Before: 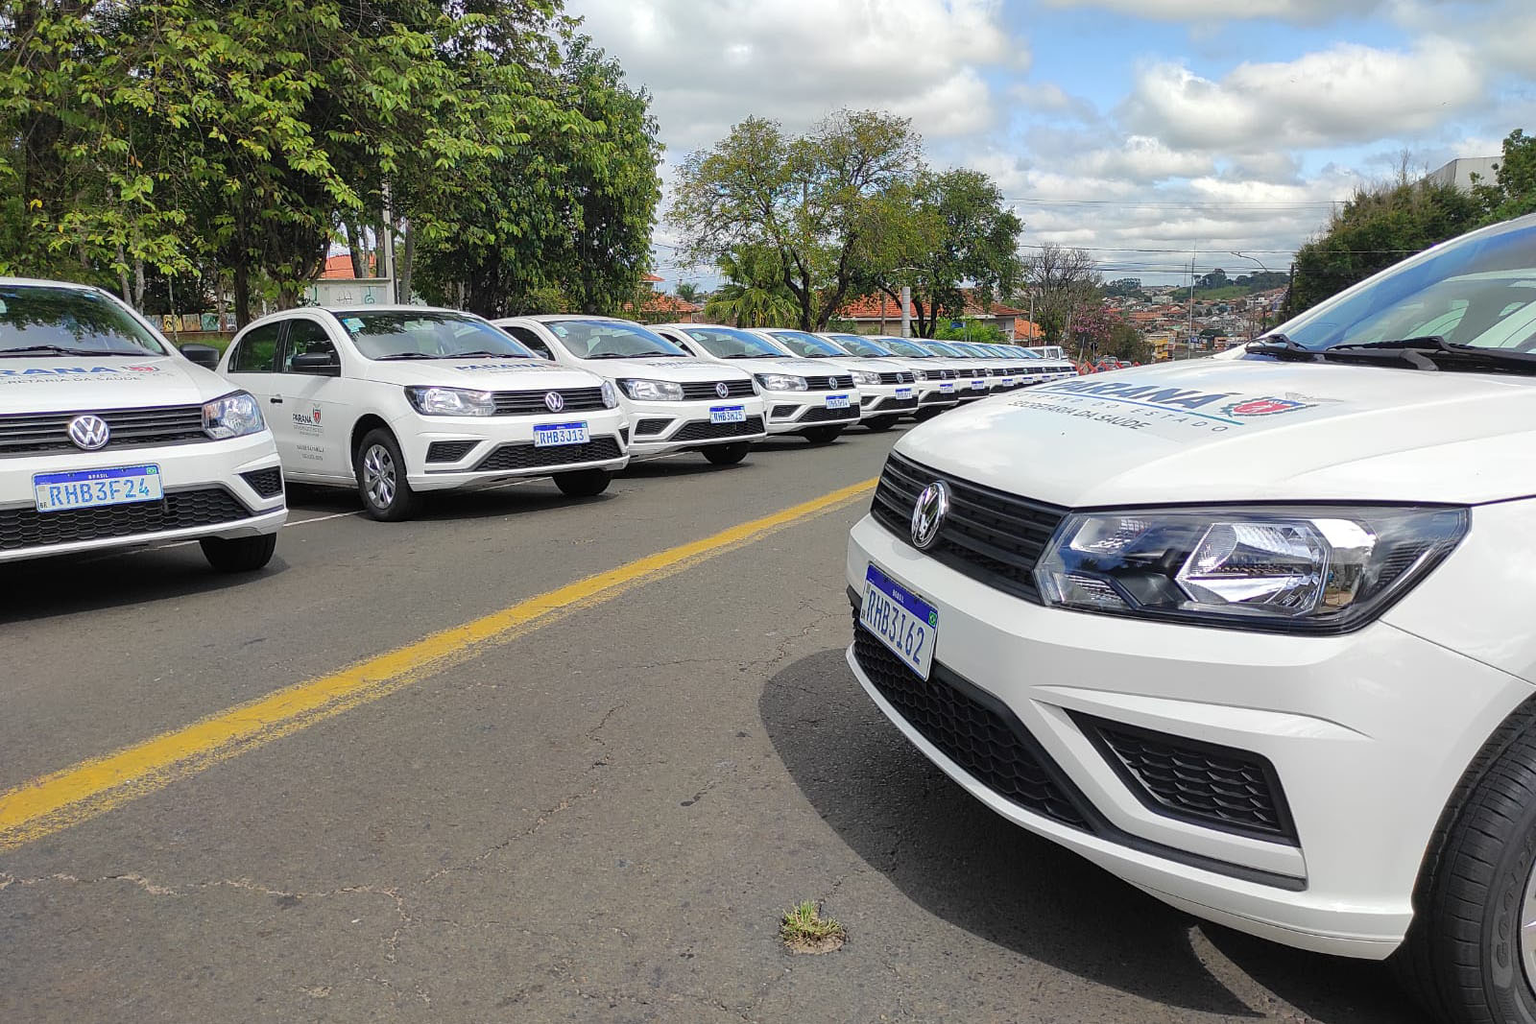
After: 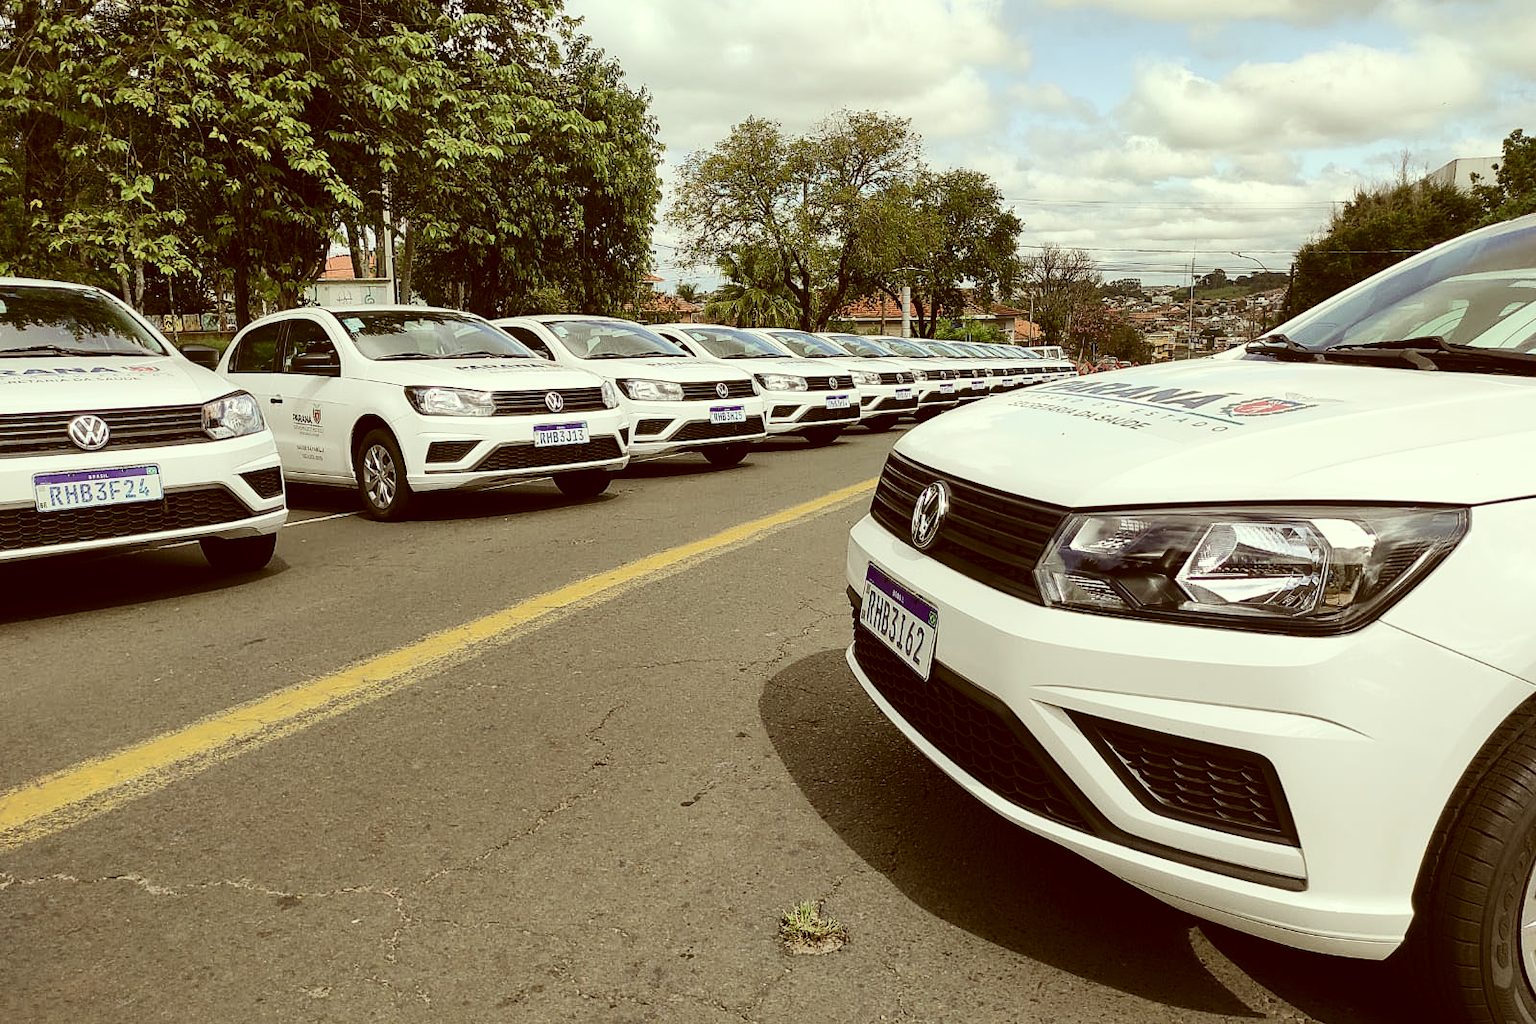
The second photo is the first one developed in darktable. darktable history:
contrast brightness saturation: contrast 0.254, saturation -0.322
color correction: highlights a* -5.5, highlights b* 9.8, shadows a* 9.91, shadows b* 24.59
